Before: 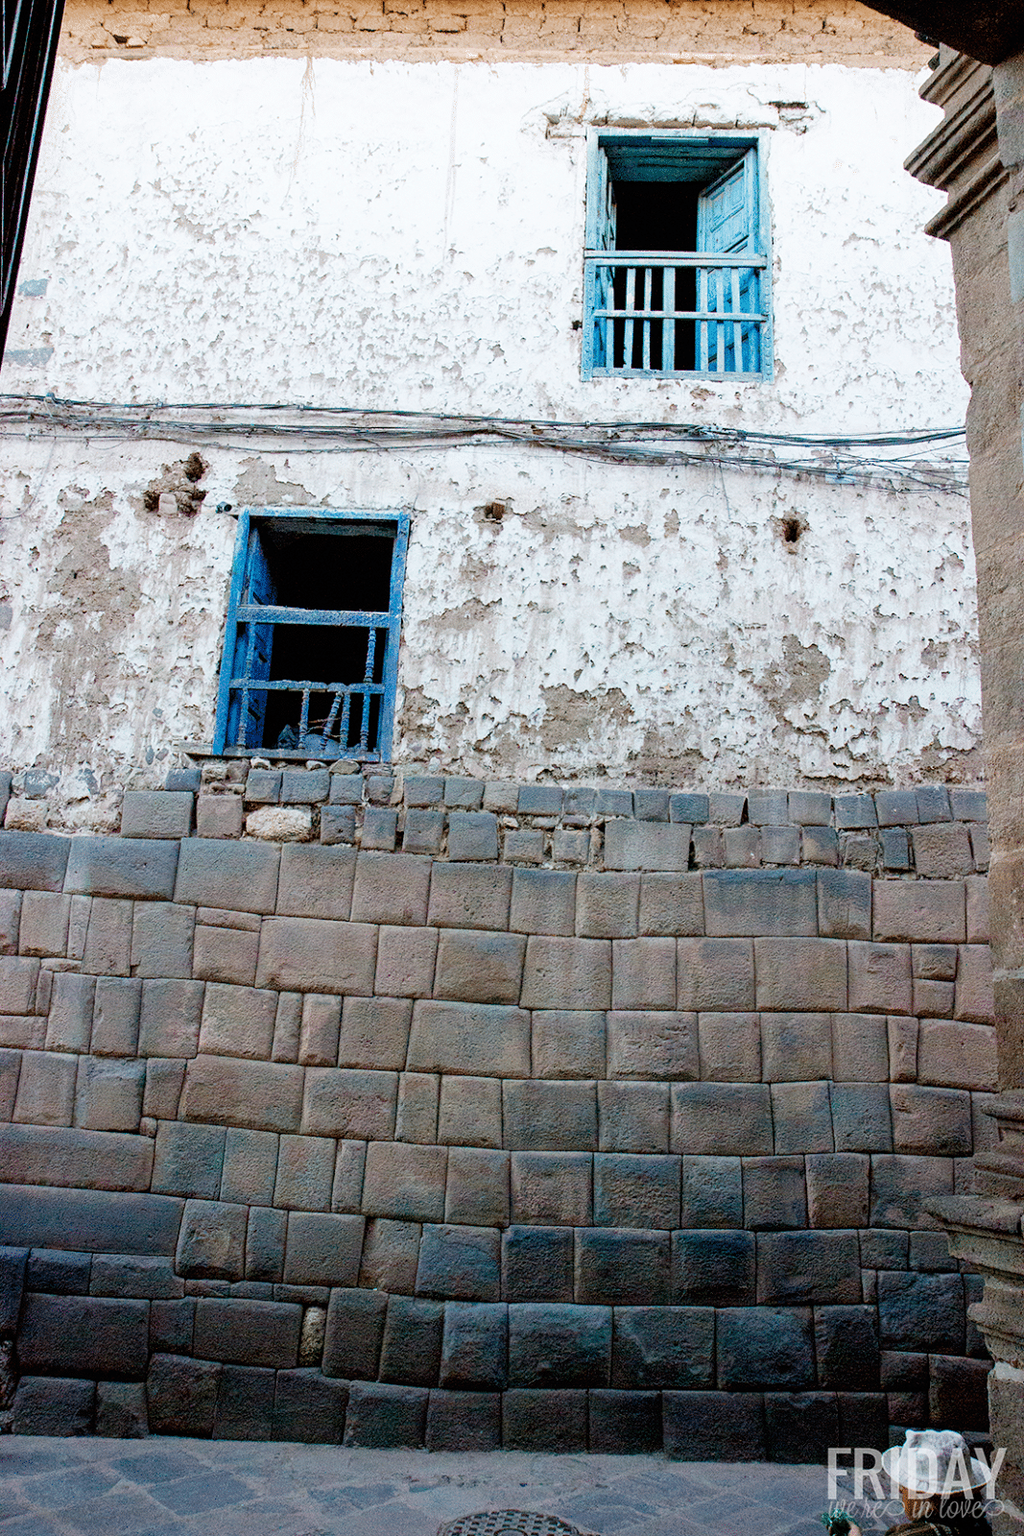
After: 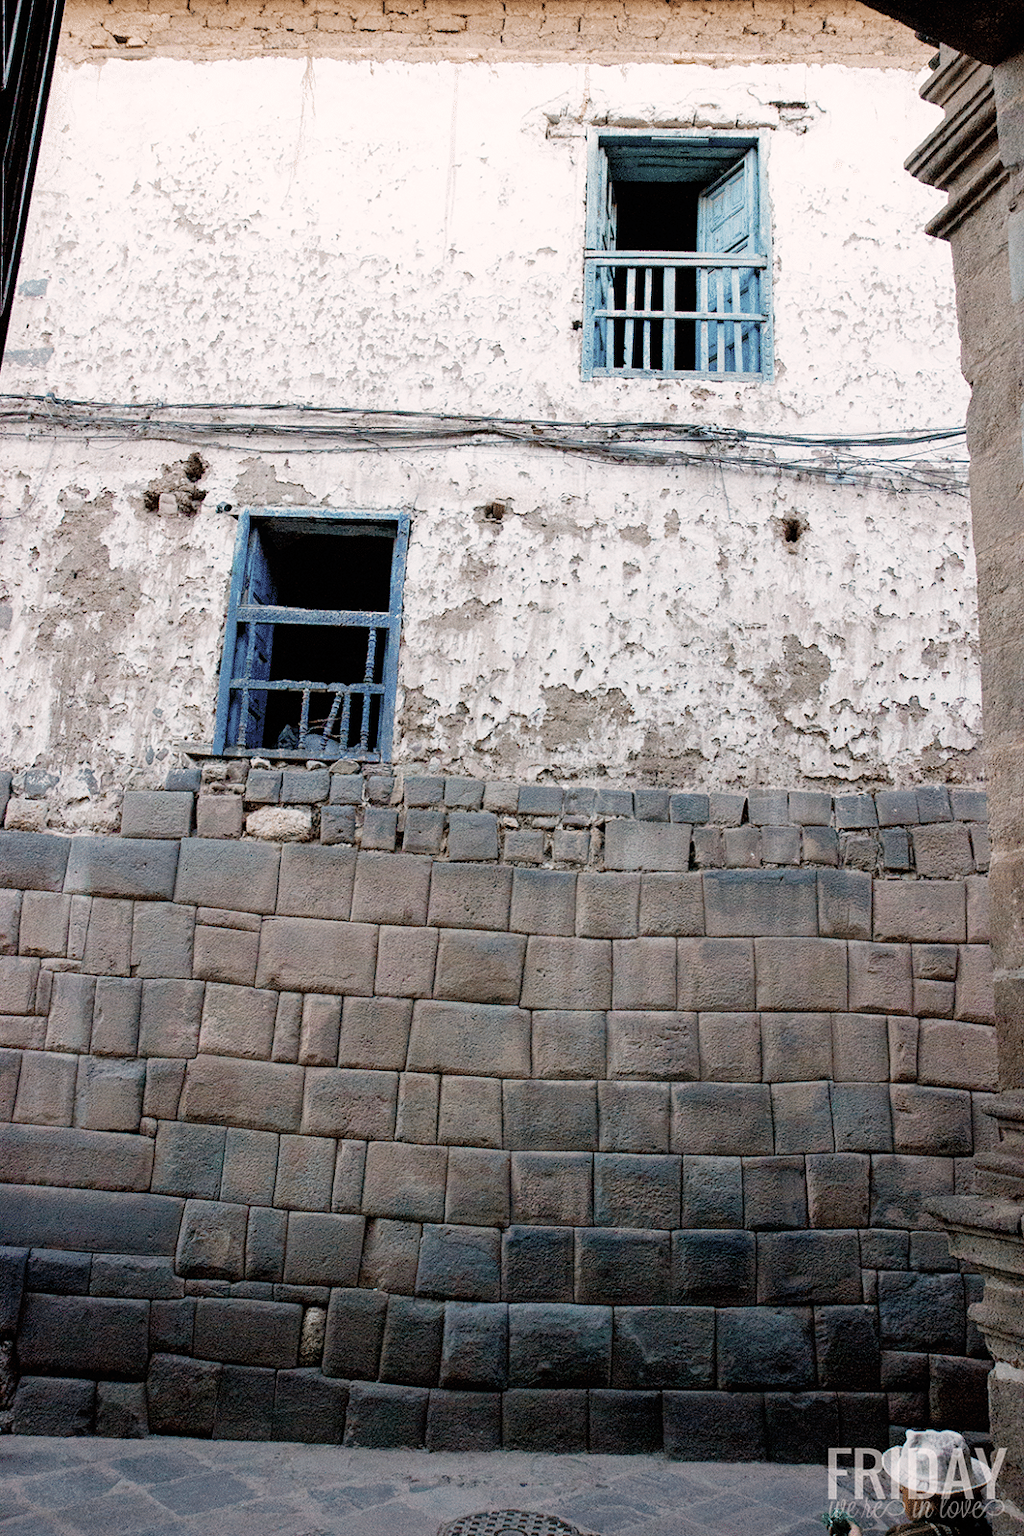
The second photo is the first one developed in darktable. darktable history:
color correction: highlights a* 5.6, highlights b* 5.19, saturation 0.678
